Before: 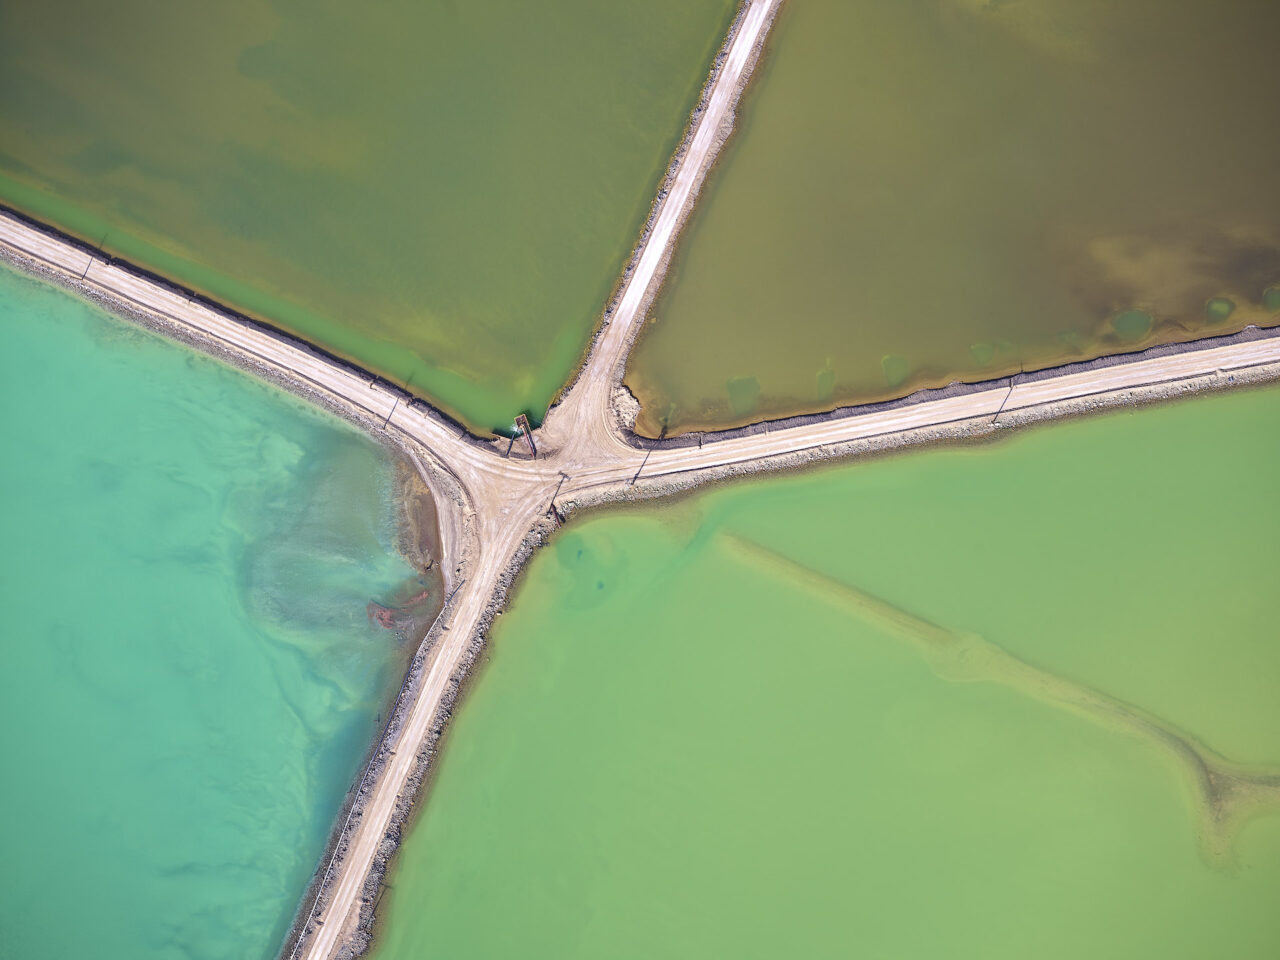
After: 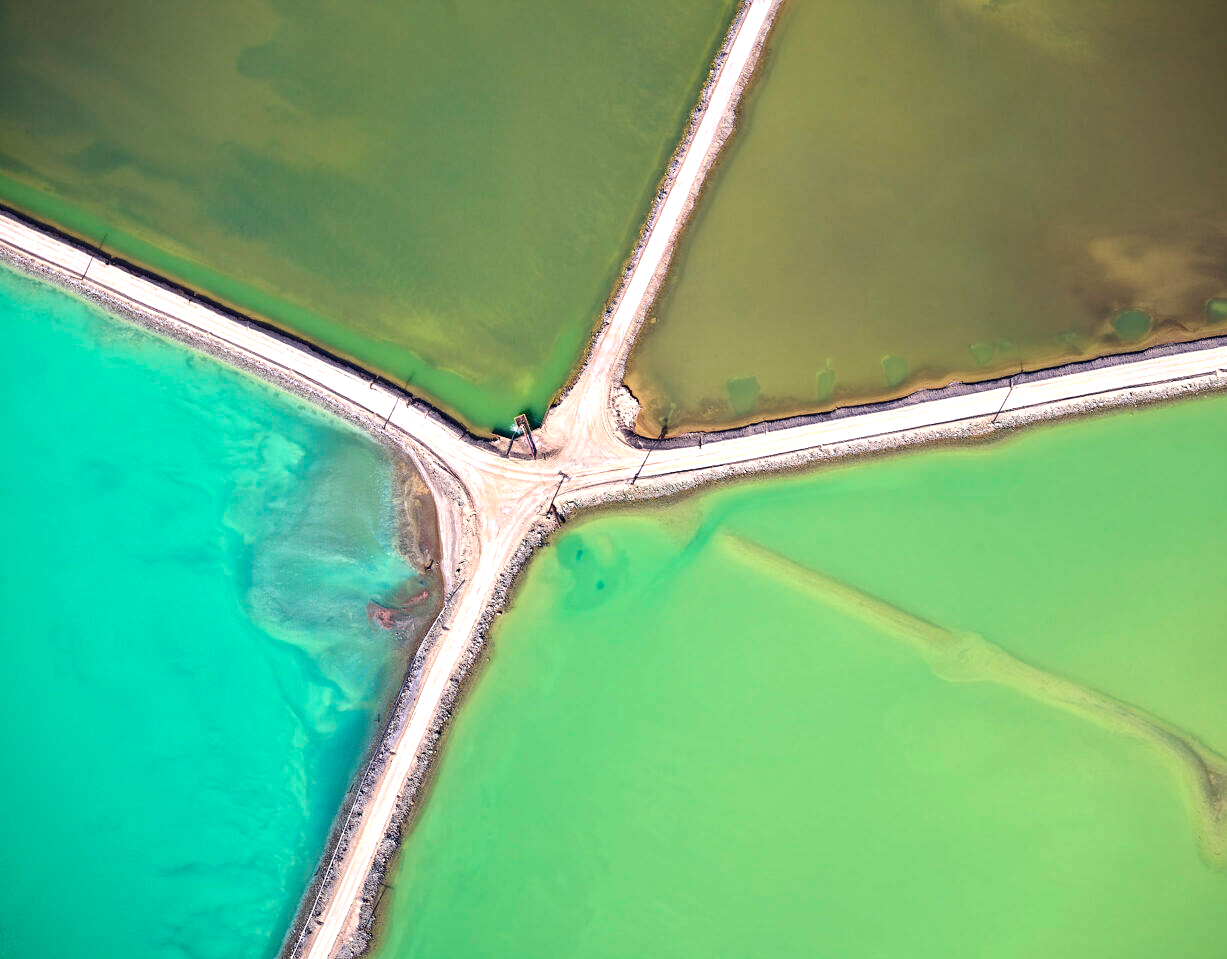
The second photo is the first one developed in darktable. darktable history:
tone equalizer: -8 EV -0.75 EV, -7 EV -0.7 EV, -6 EV -0.6 EV, -5 EV -0.4 EV, -3 EV 0.4 EV, -2 EV 0.6 EV, -1 EV 0.7 EV, +0 EV 0.75 EV, edges refinement/feathering 500, mask exposure compensation -1.57 EV, preserve details no
crop: right 4.126%, bottom 0.031%
haze removal: compatibility mode true, adaptive false
